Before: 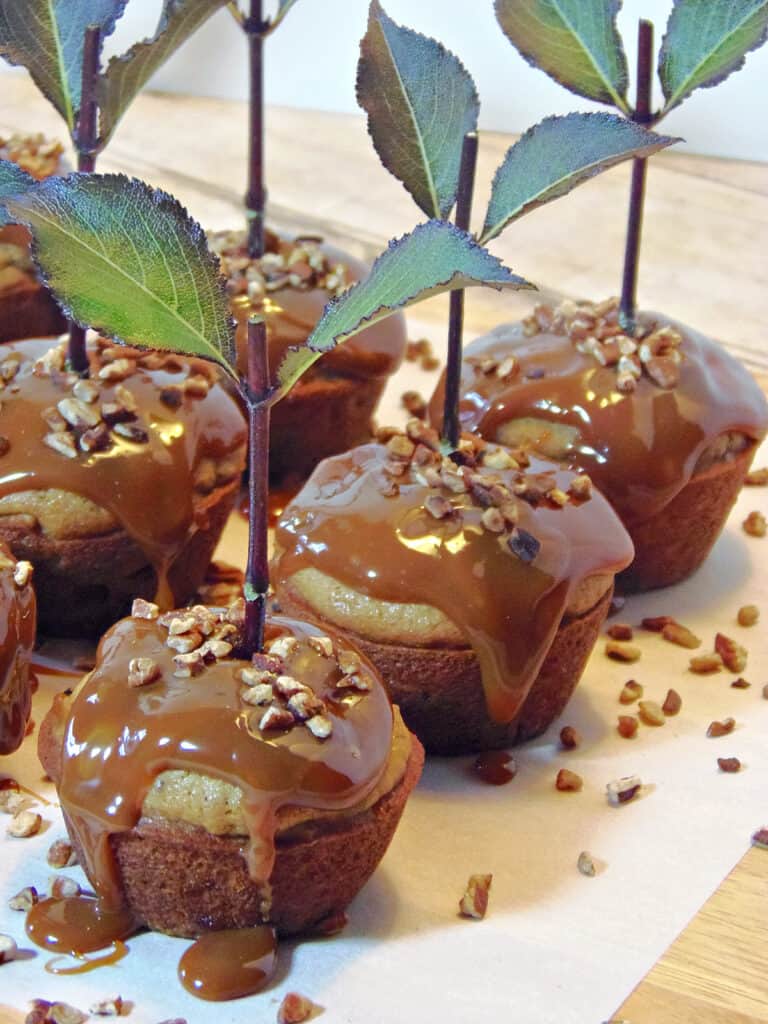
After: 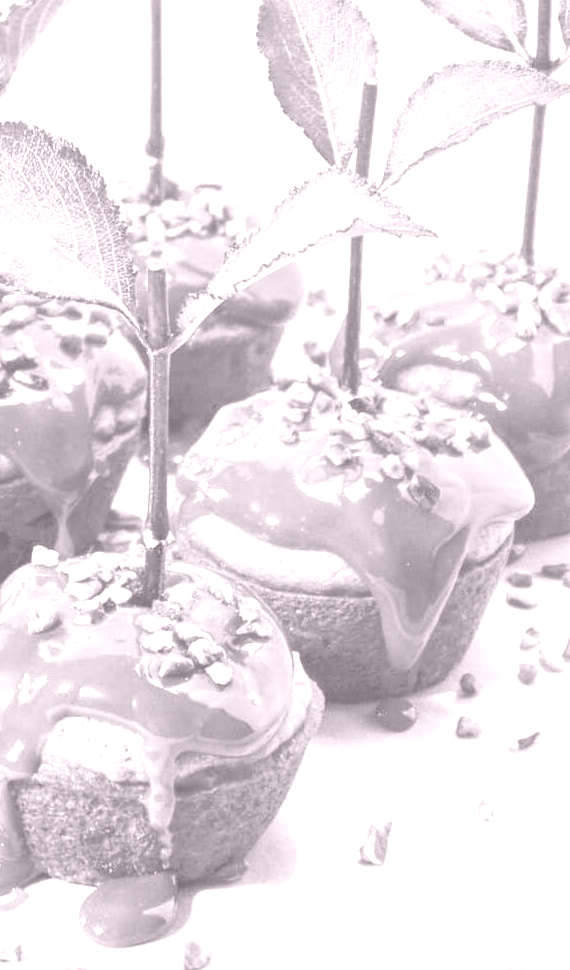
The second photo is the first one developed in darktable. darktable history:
colorize: hue 25.2°, saturation 83%, source mix 82%, lightness 79%, version 1
crop and rotate: left 13.15%, top 5.251%, right 12.609%
local contrast: highlights 99%, shadows 86%, detail 160%, midtone range 0.2
